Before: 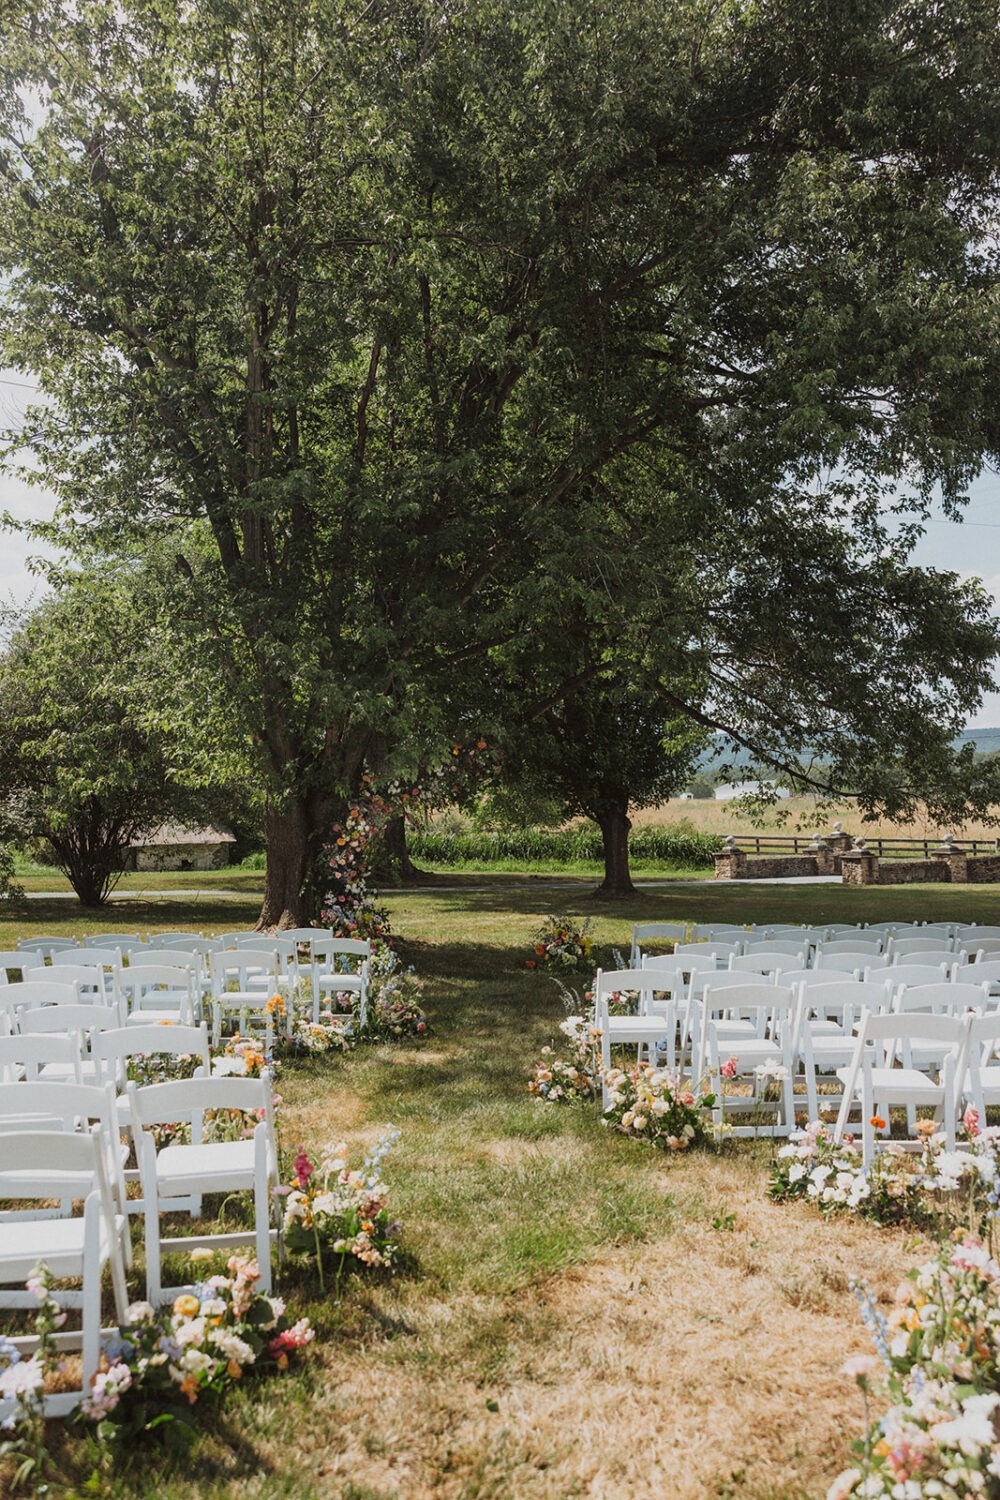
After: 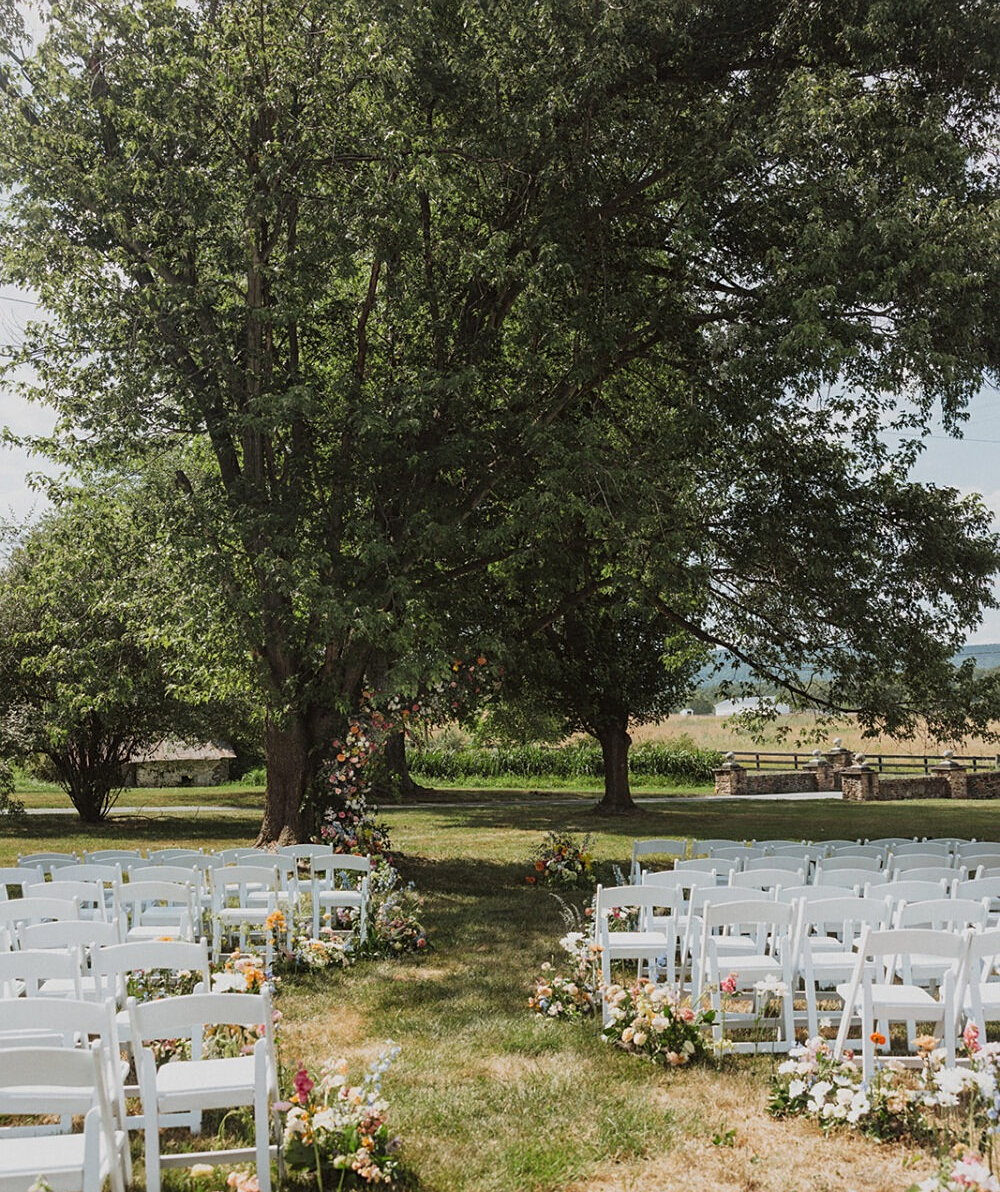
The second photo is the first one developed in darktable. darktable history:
crop and rotate: top 5.657%, bottom 14.819%
sharpen: amount 0.204
